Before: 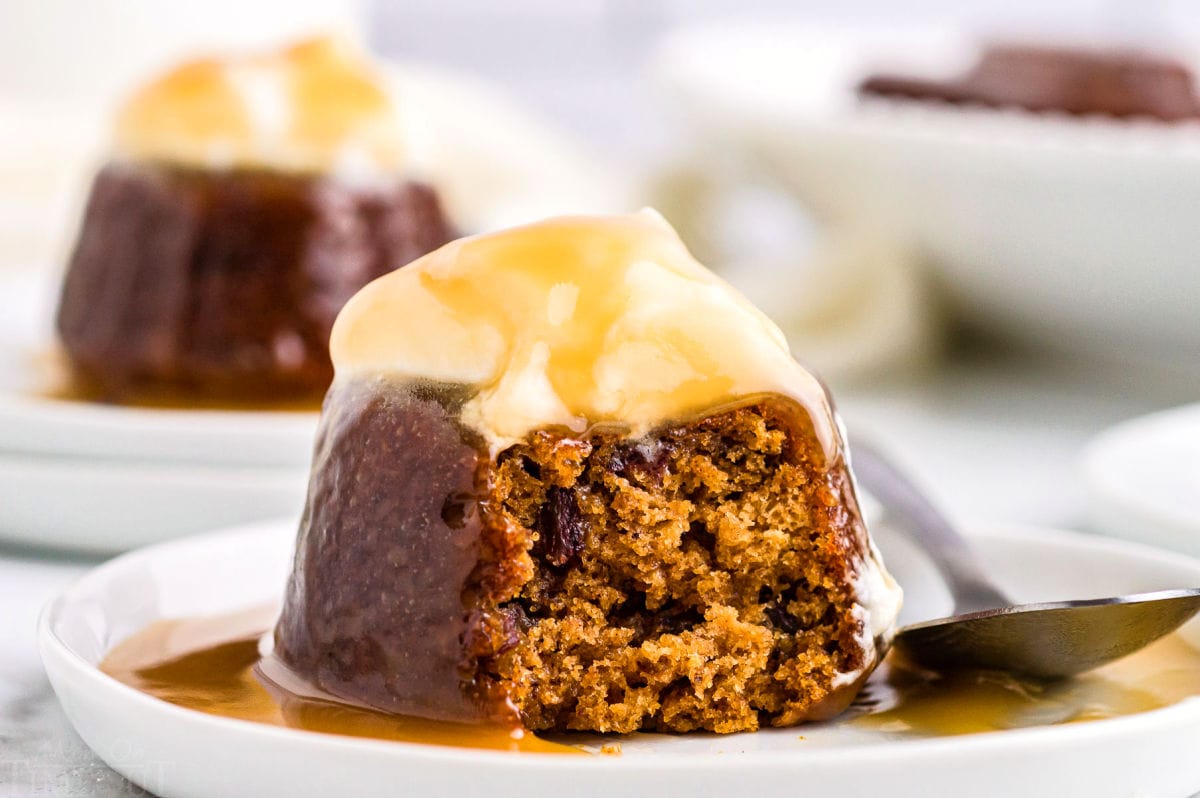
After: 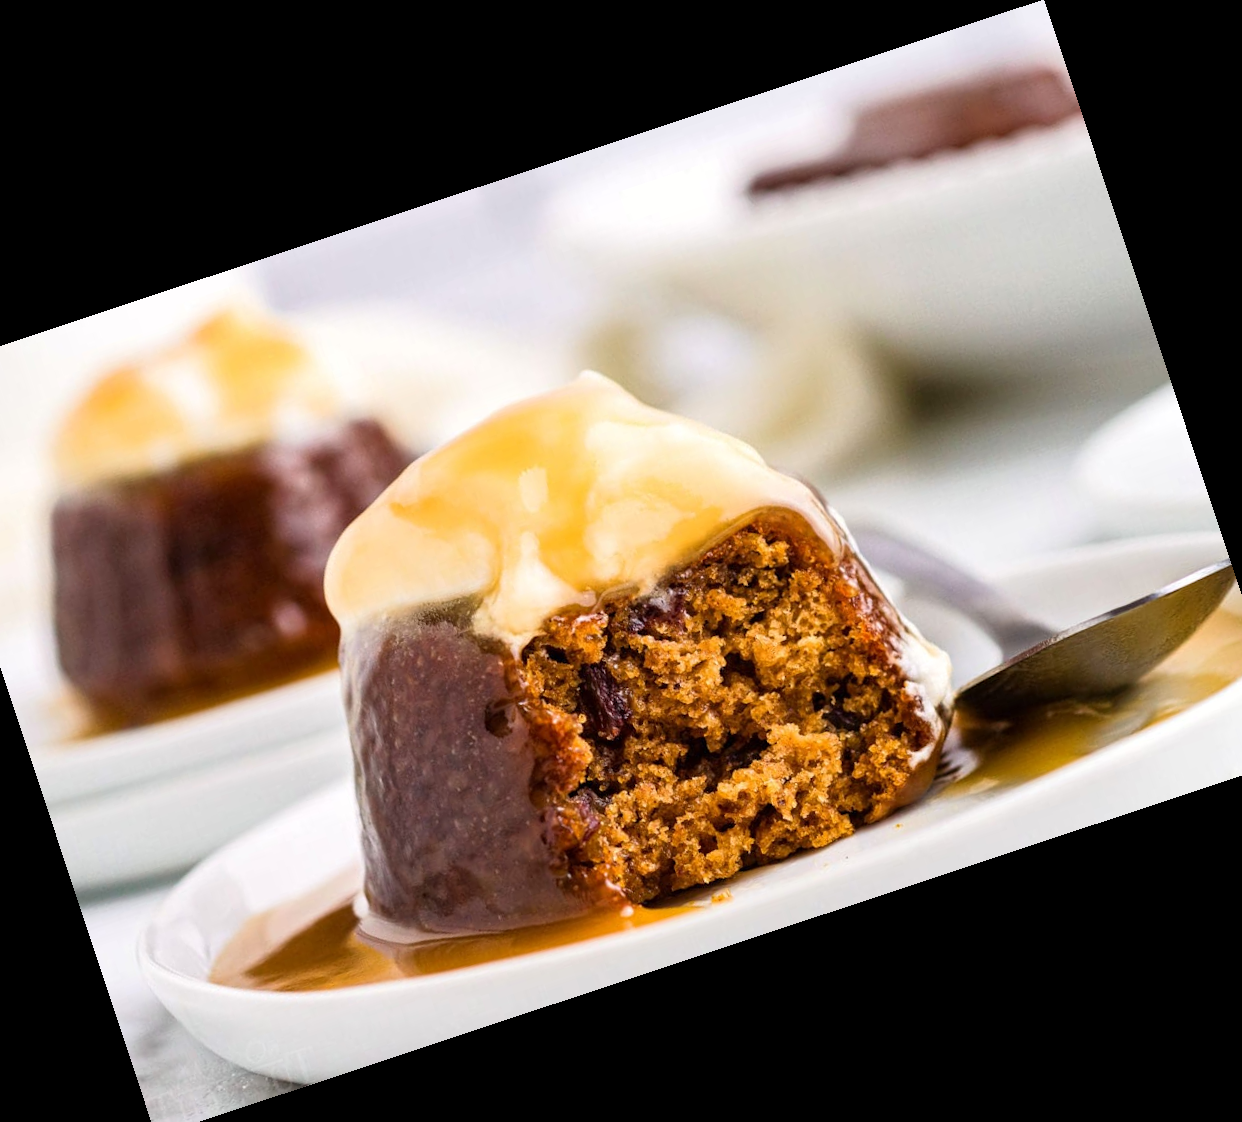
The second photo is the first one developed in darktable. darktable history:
crop and rotate: angle 18.37°, left 6.882%, right 3.76%, bottom 1.152%
